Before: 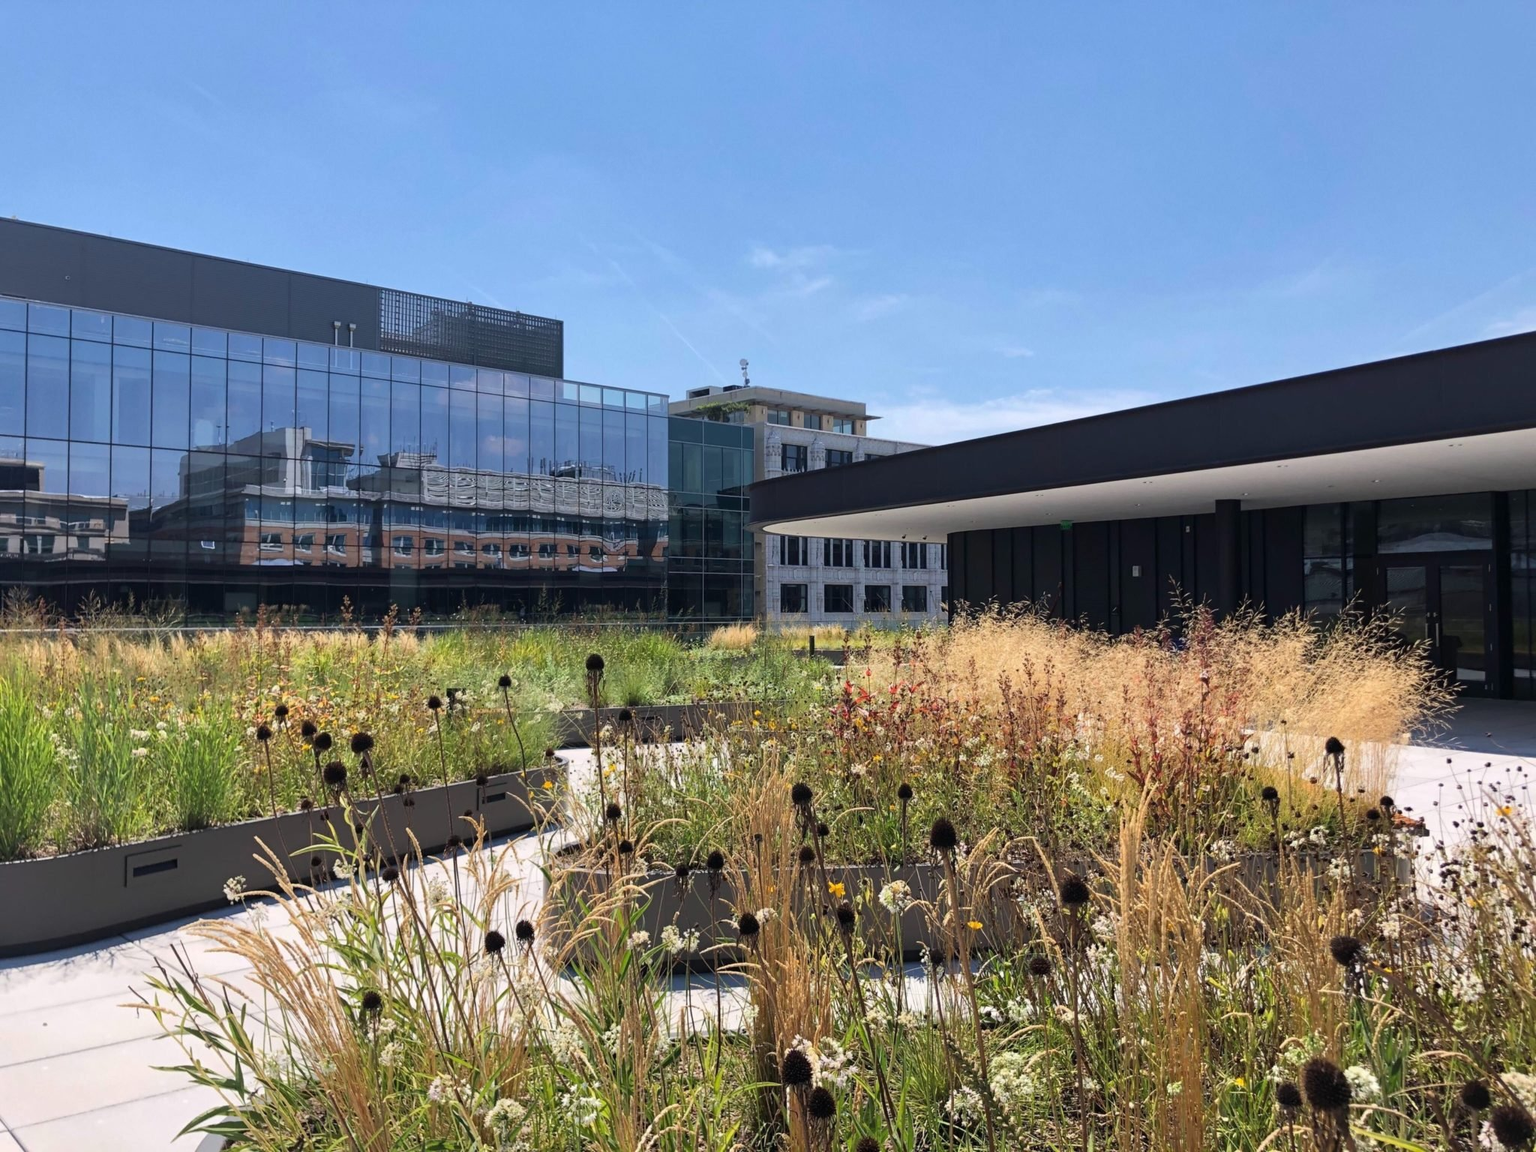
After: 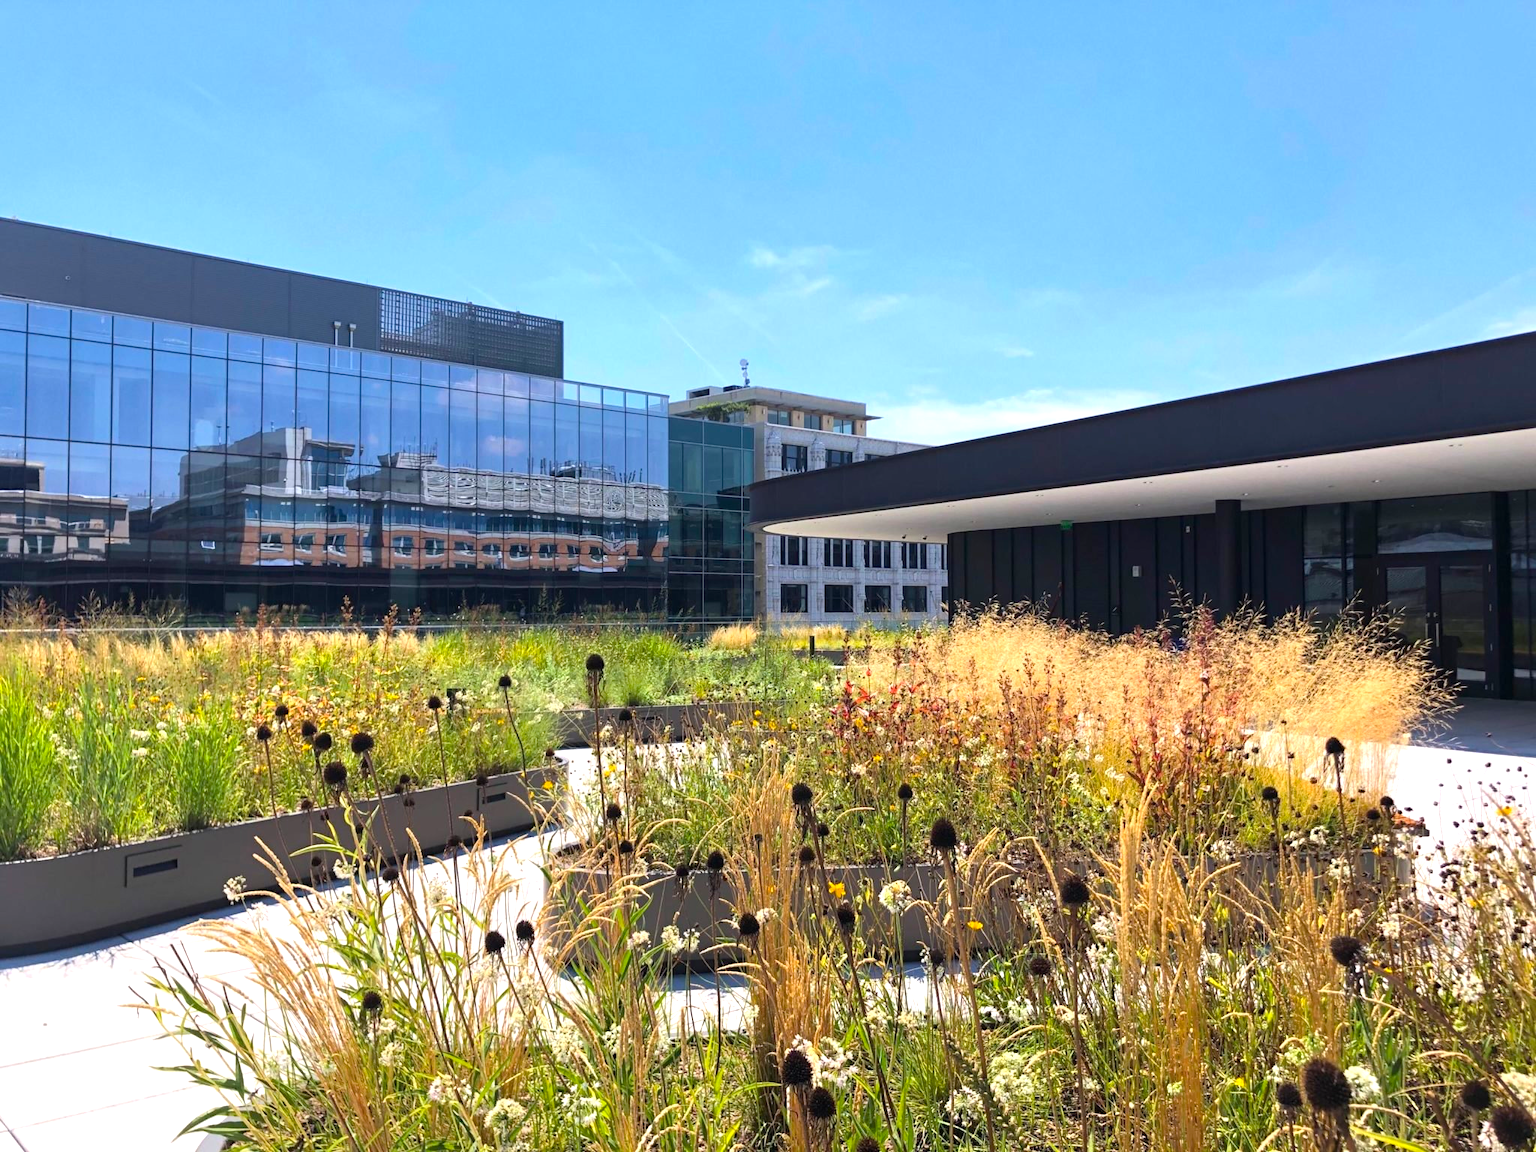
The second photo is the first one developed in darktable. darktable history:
exposure: exposure 0.6 EV, compensate highlight preservation false
color balance rgb: perceptual saturation grading › global saturation 20%, global vibrance 20%
